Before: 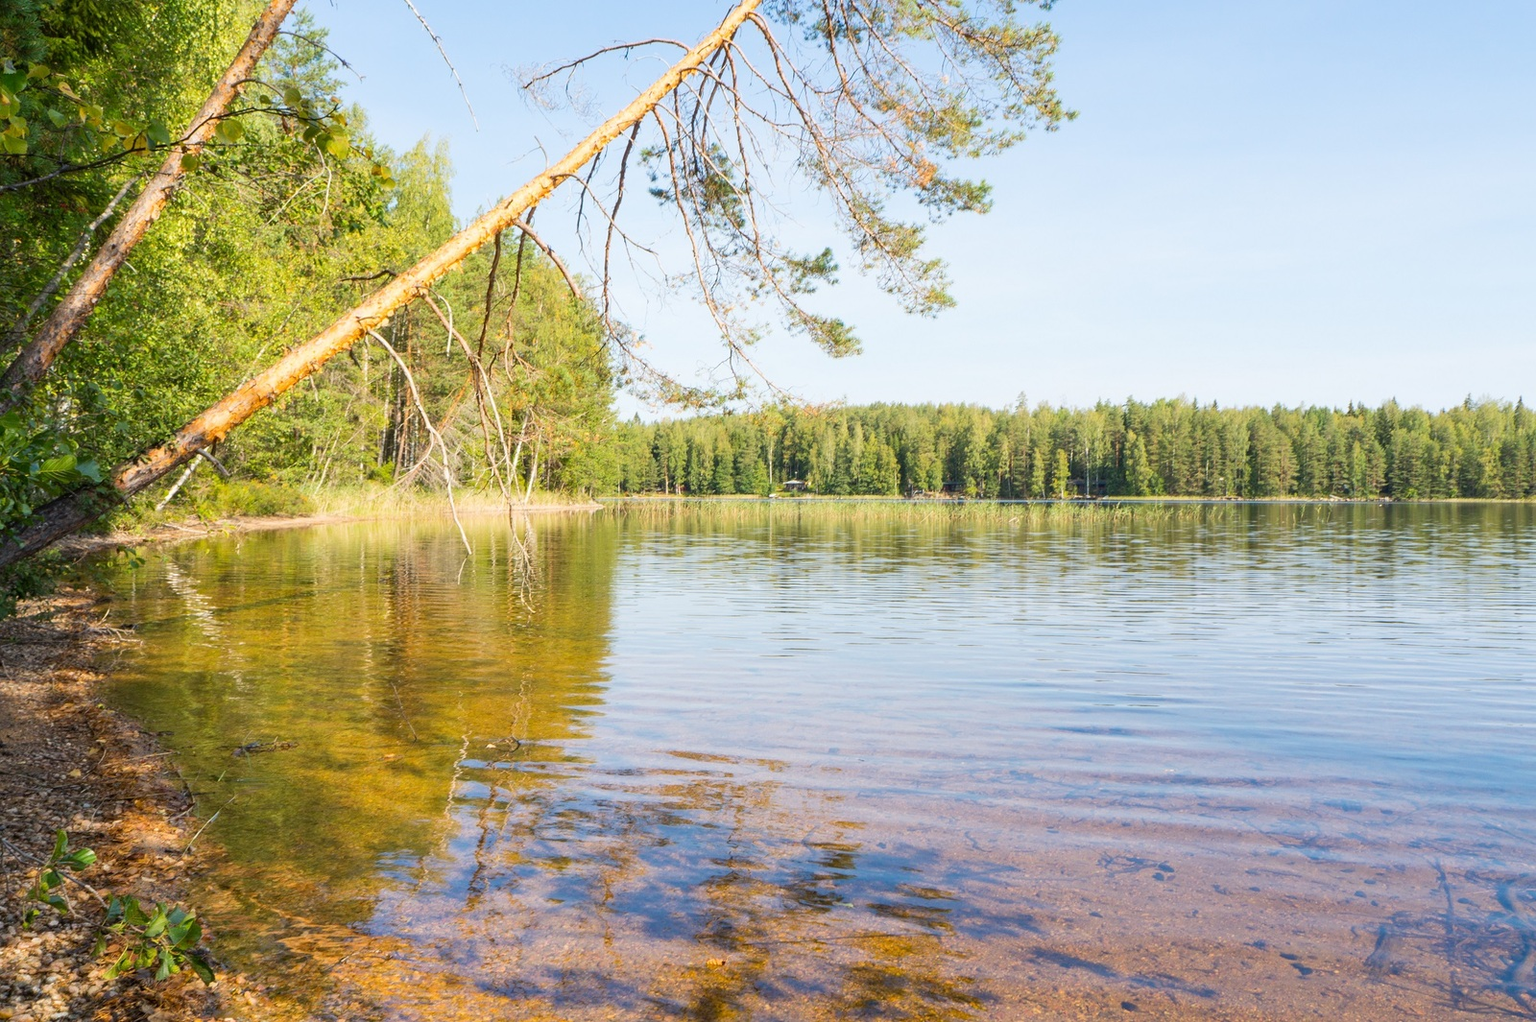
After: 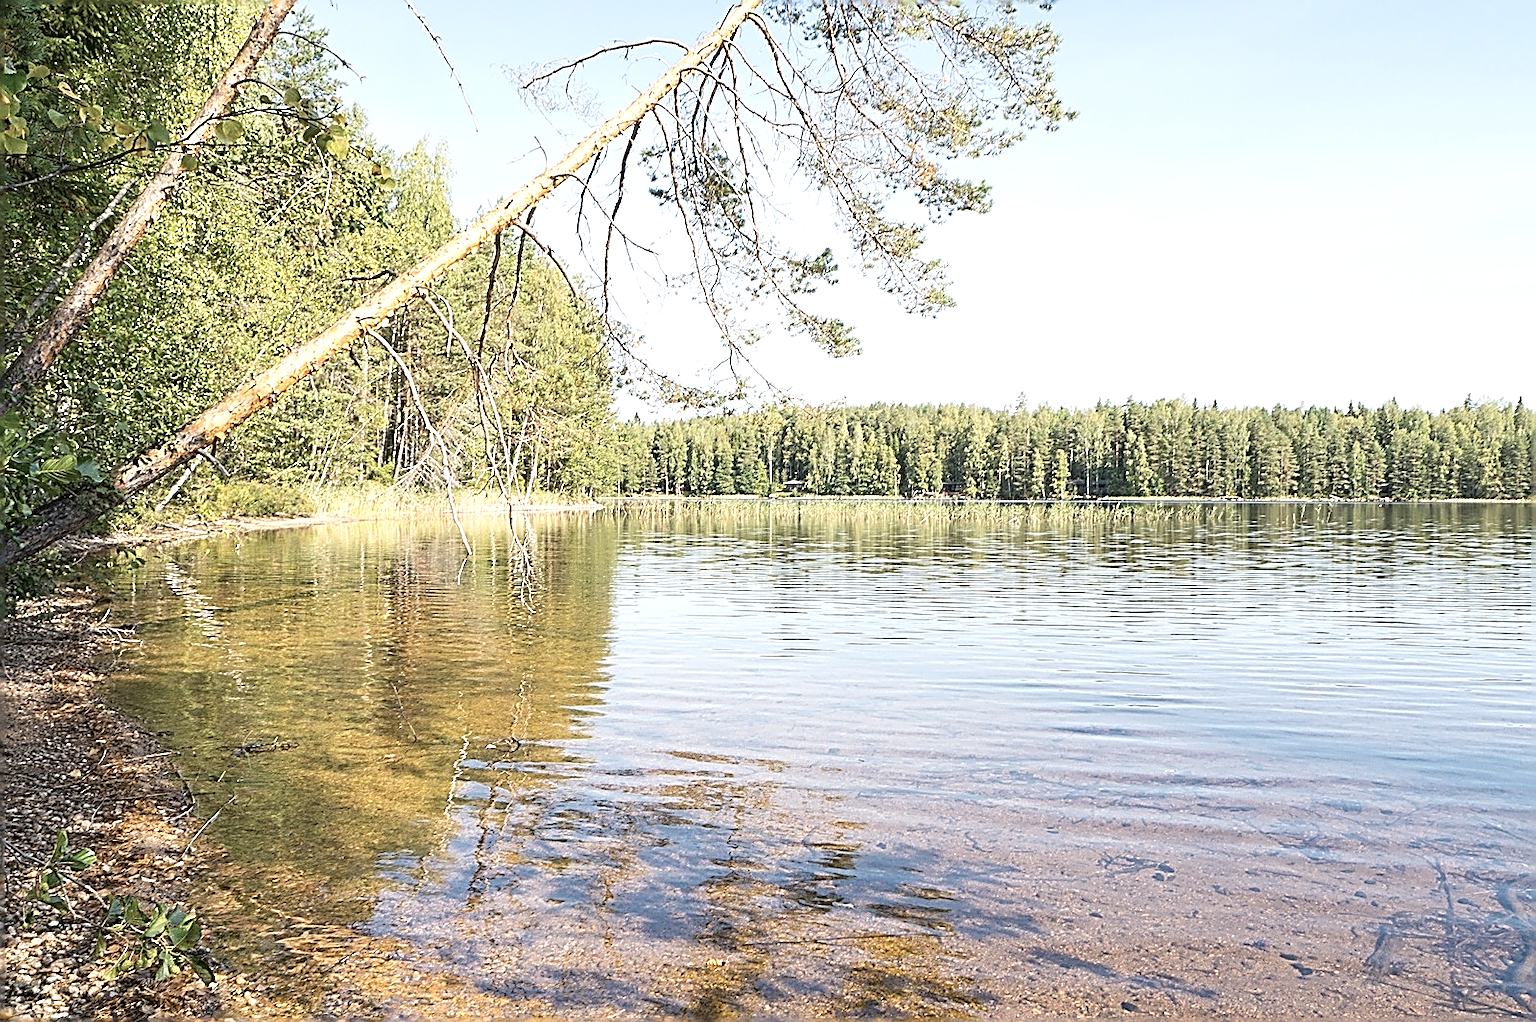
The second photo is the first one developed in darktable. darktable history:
contrast brightness saturation: contrast -0.05, saturation -0.41
white balance: emerald 1
exposure: exposure 0.515 EV, compensate highlight preservation false
sharpen: amount 2
